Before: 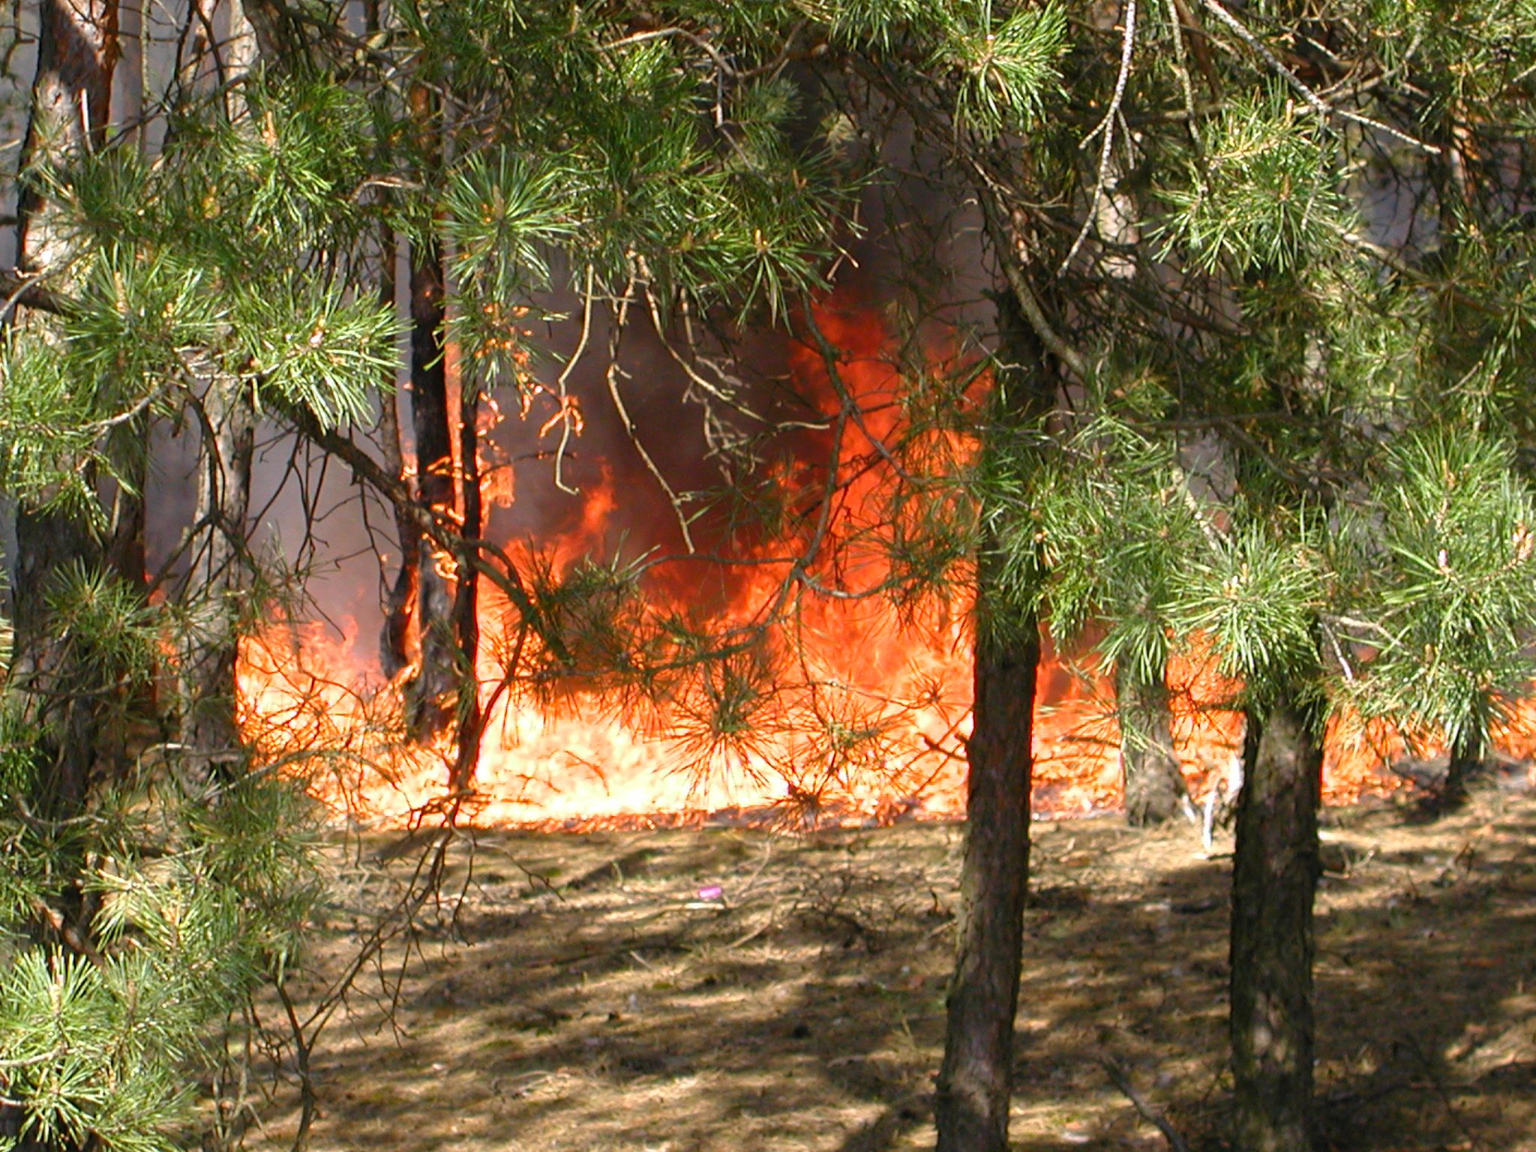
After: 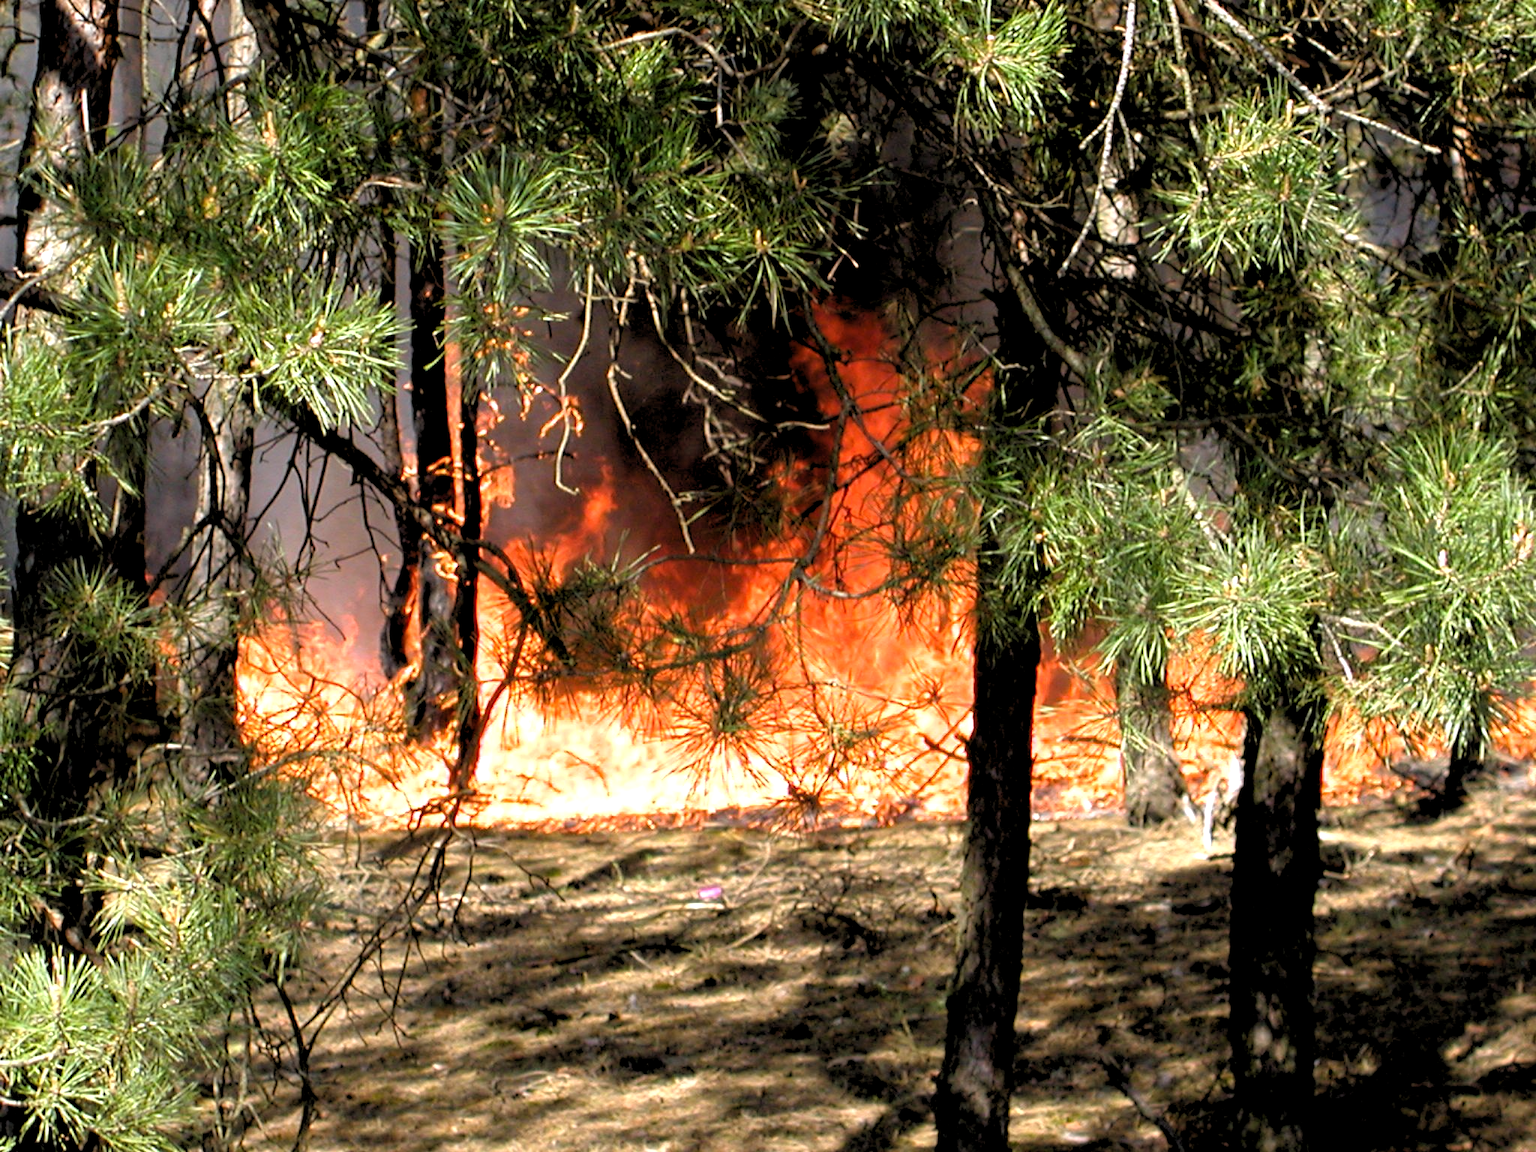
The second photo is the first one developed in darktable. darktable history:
rgb levels: levels [[0.034, 0.472, 0.904], [0, 0.5, 1], [0, 0.5, 1]]
tone equalizer: on, module defaults
exposure: exposure 0.207 EV, compensate highlight preservation false
